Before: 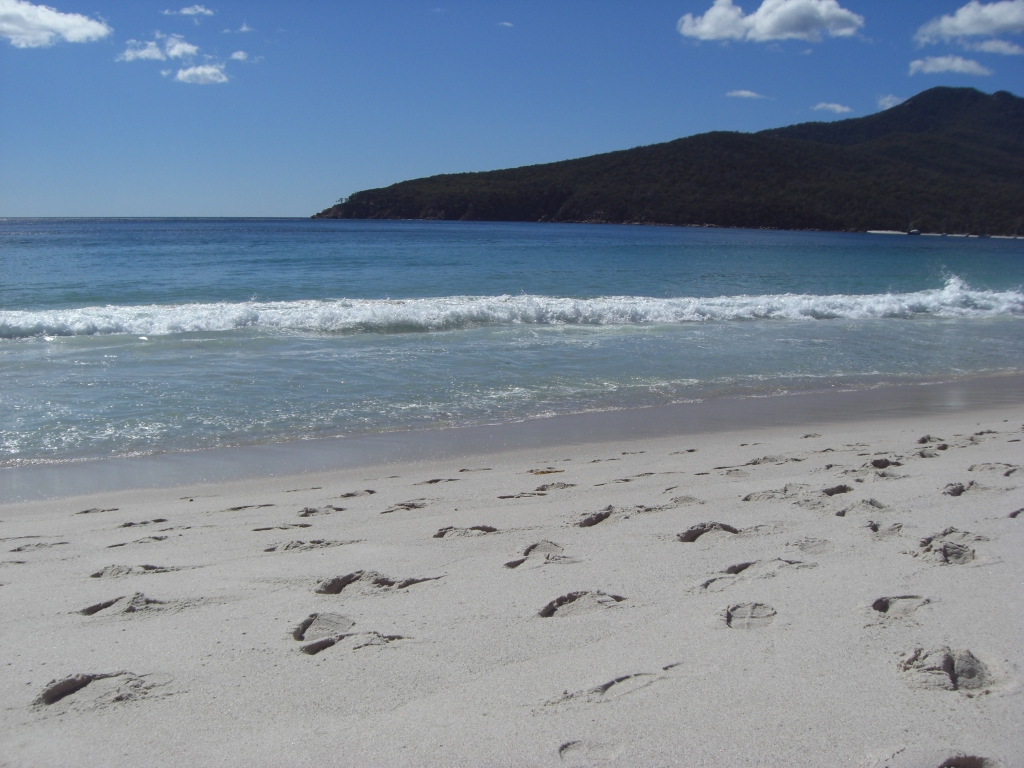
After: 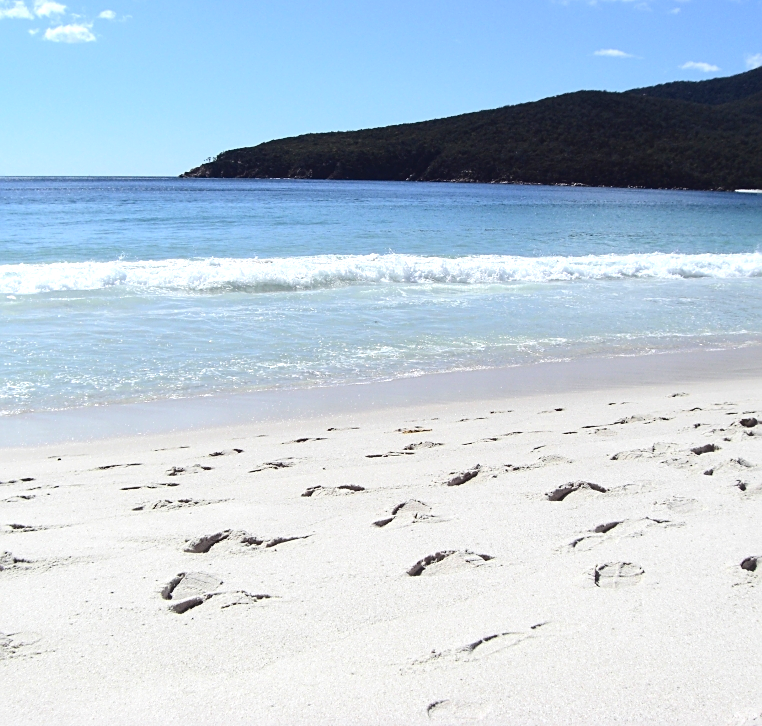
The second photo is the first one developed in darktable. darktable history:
exposure: exposure 1 EV, compensate highlight preservation false
sharpen: on, module defaults
crop and rotate: left 12.961%, top 5.375%, right 12.596%
tone curve: curves: ch0 [(0, 0) (0.003, 0.003) (0.011, 0.009) (0.025, 0.018) (0.044, 0.027) (0.069, 0.034) (0.1, 0.043) (0.136, 0.056) (0.177, 0.084) (0.224, 0.138) (0.277, 0.203) (0.335, 0.329) (0.399, 0.451) (0.468, 0.572) (0.543, 0.671) (0.623, 0.754) (0.709, 0.821) (0.801, 0.88) (0.898, 0.938) (1, 1)], color space Lab, independent channels, preserve colors none
